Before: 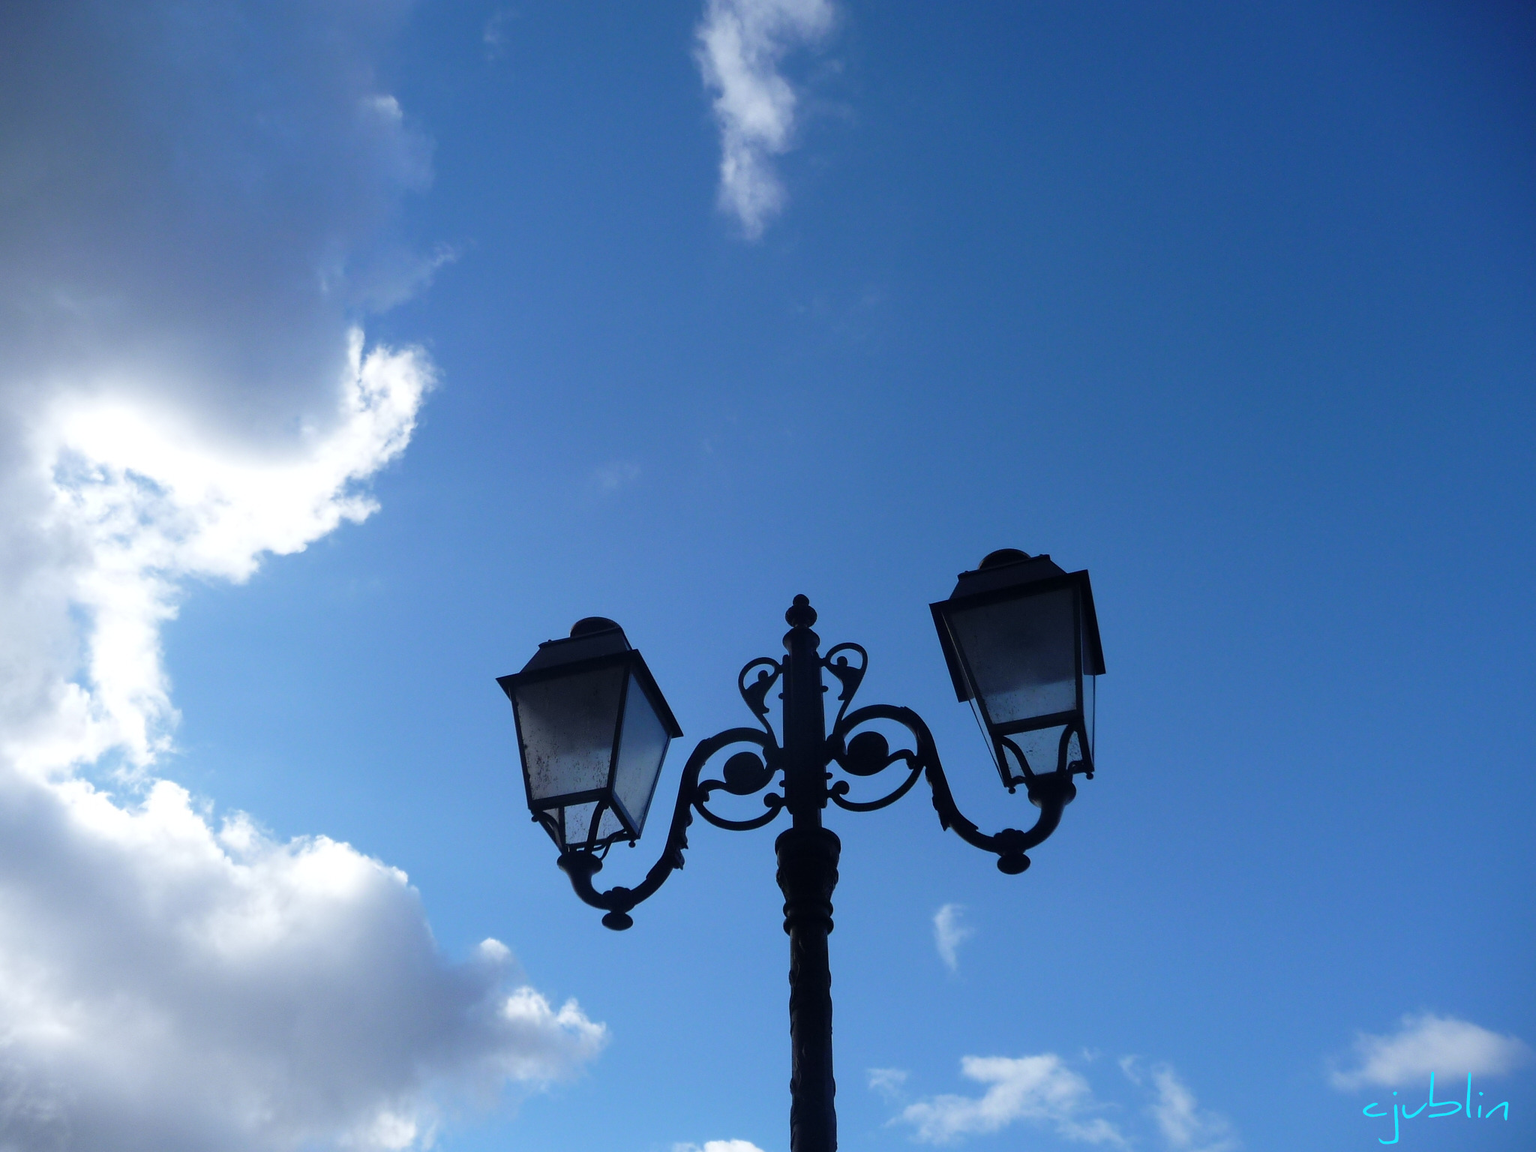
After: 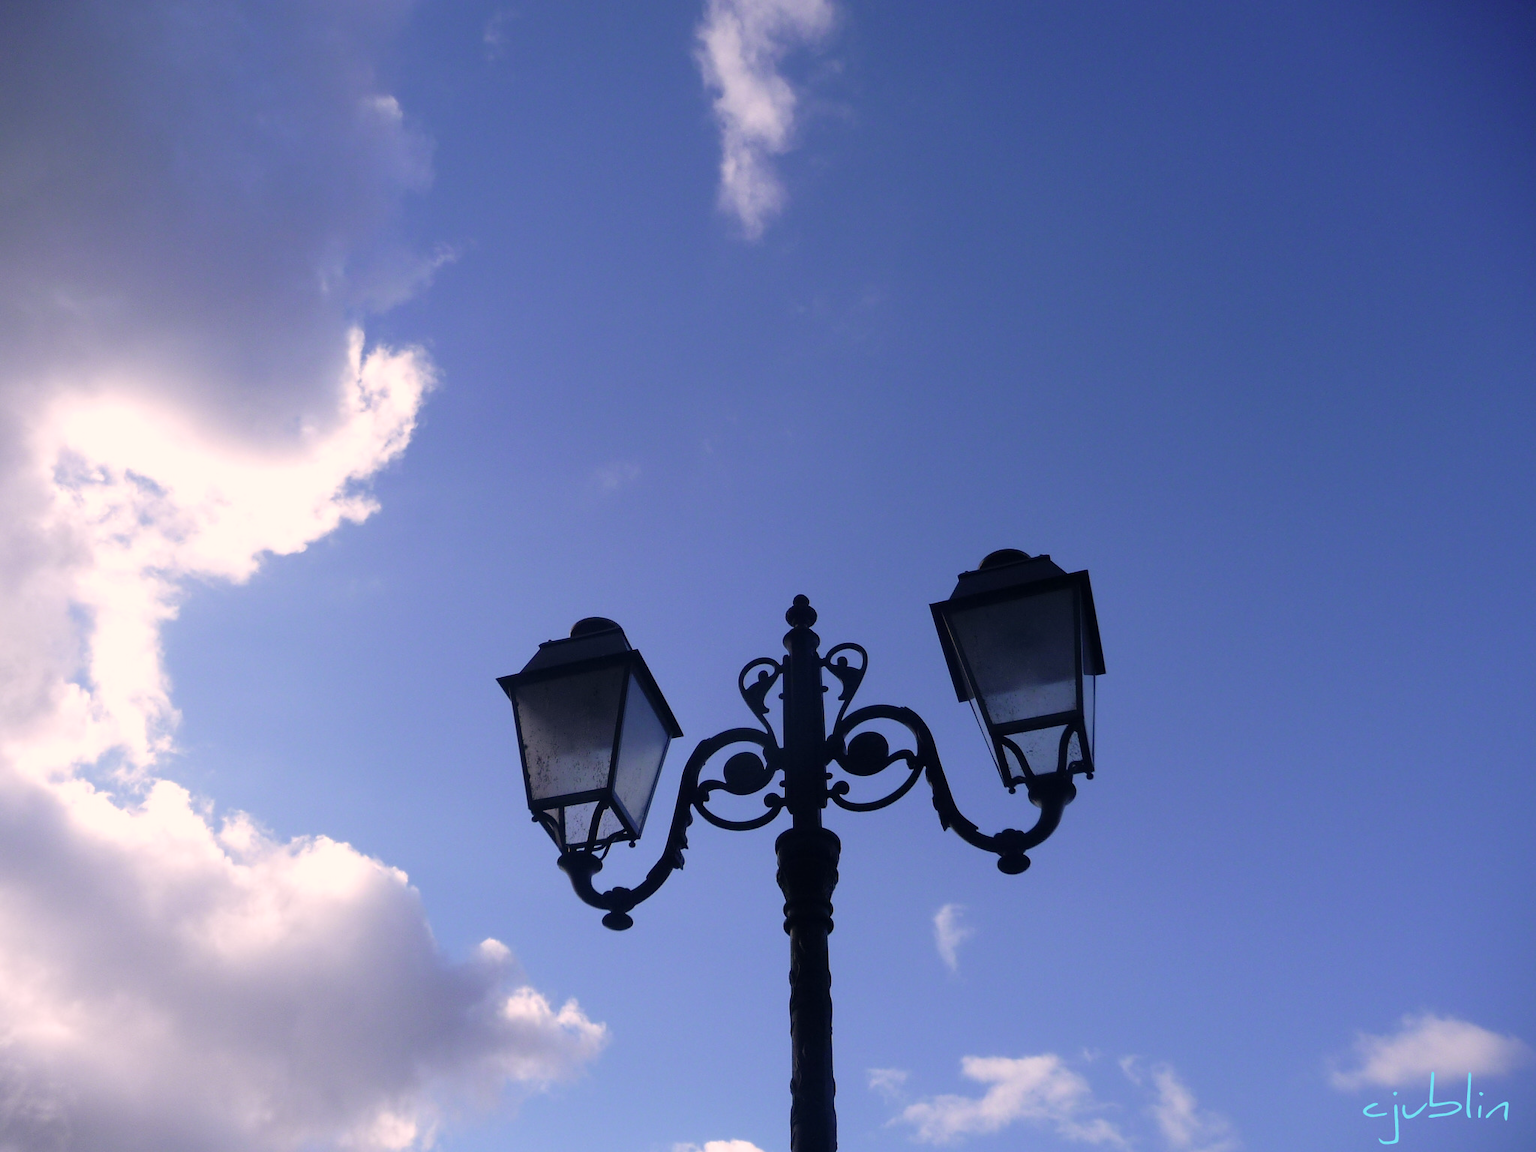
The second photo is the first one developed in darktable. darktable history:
exposure: compensate highlight preservation false
color calibration: illuminant Planckian (black body), x 0.368, y 0.361, temperature 4275.92 K
color correction: highlights a* 17.88, highlights b* 18.79
